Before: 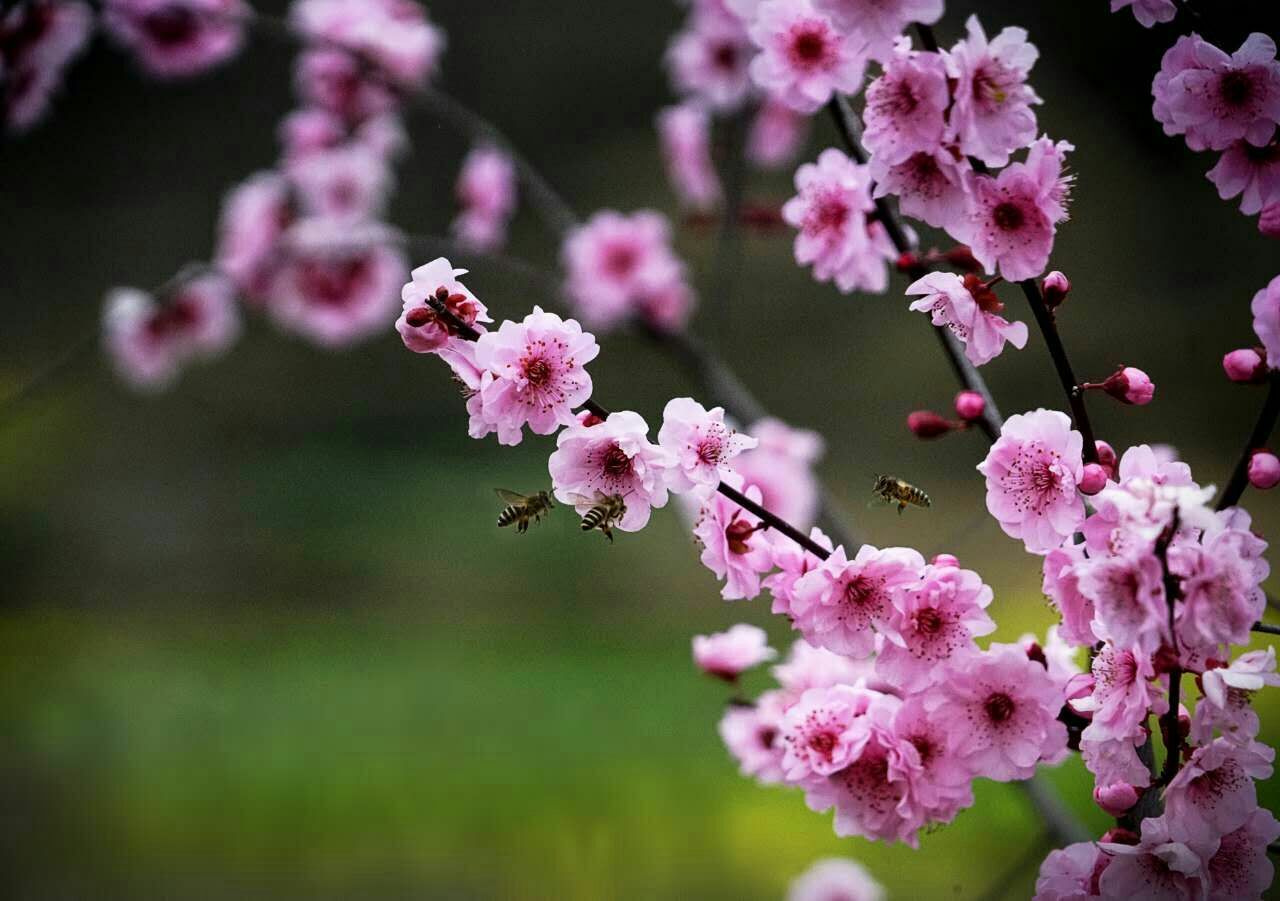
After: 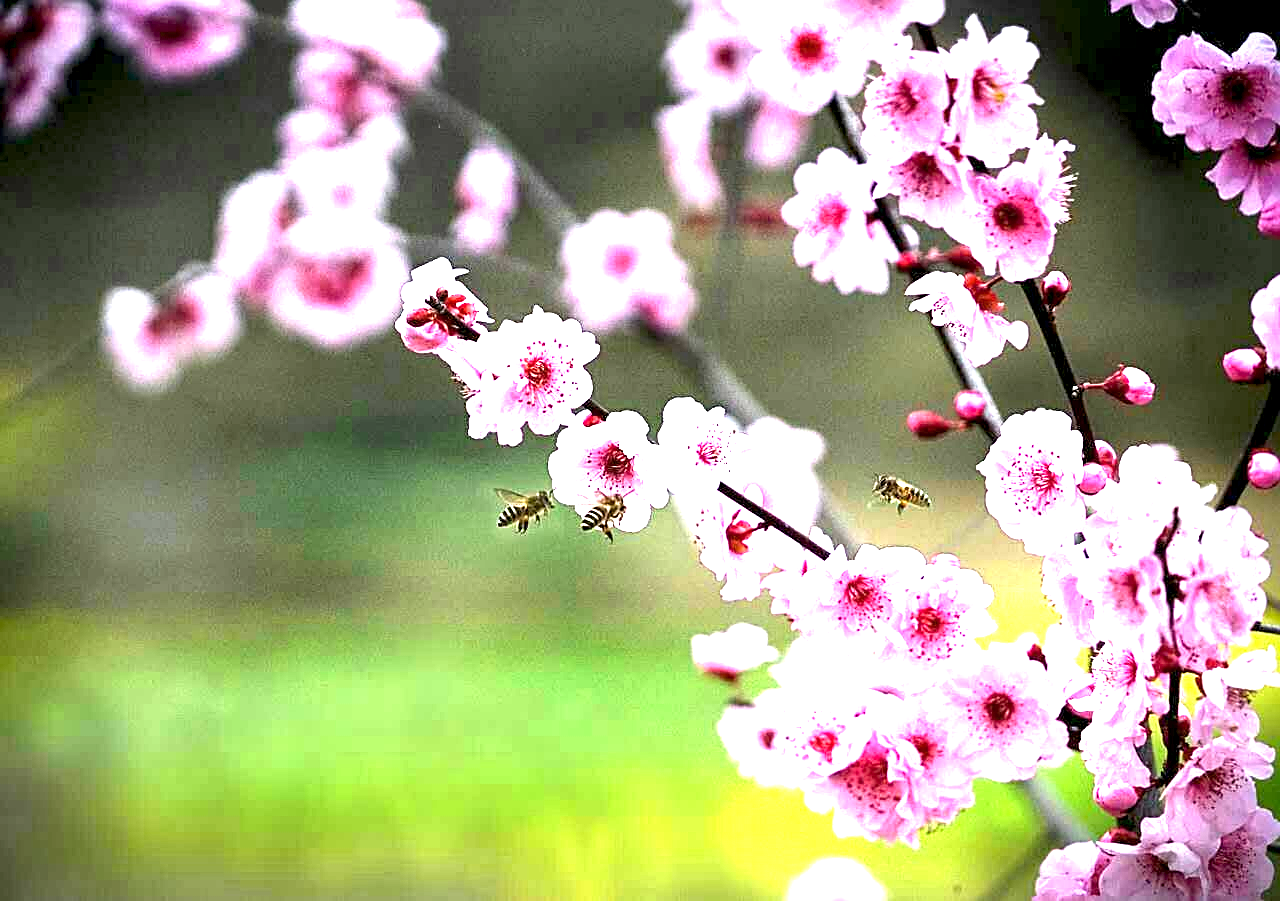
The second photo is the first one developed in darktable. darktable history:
sharpen: on, module defaults
color balance rgb: saturation formula JzAzBz (2021)
exposure: black level correction 0.001, exposure 2.607 EV, compensate exposure bias true, compensate highlight preservation false
